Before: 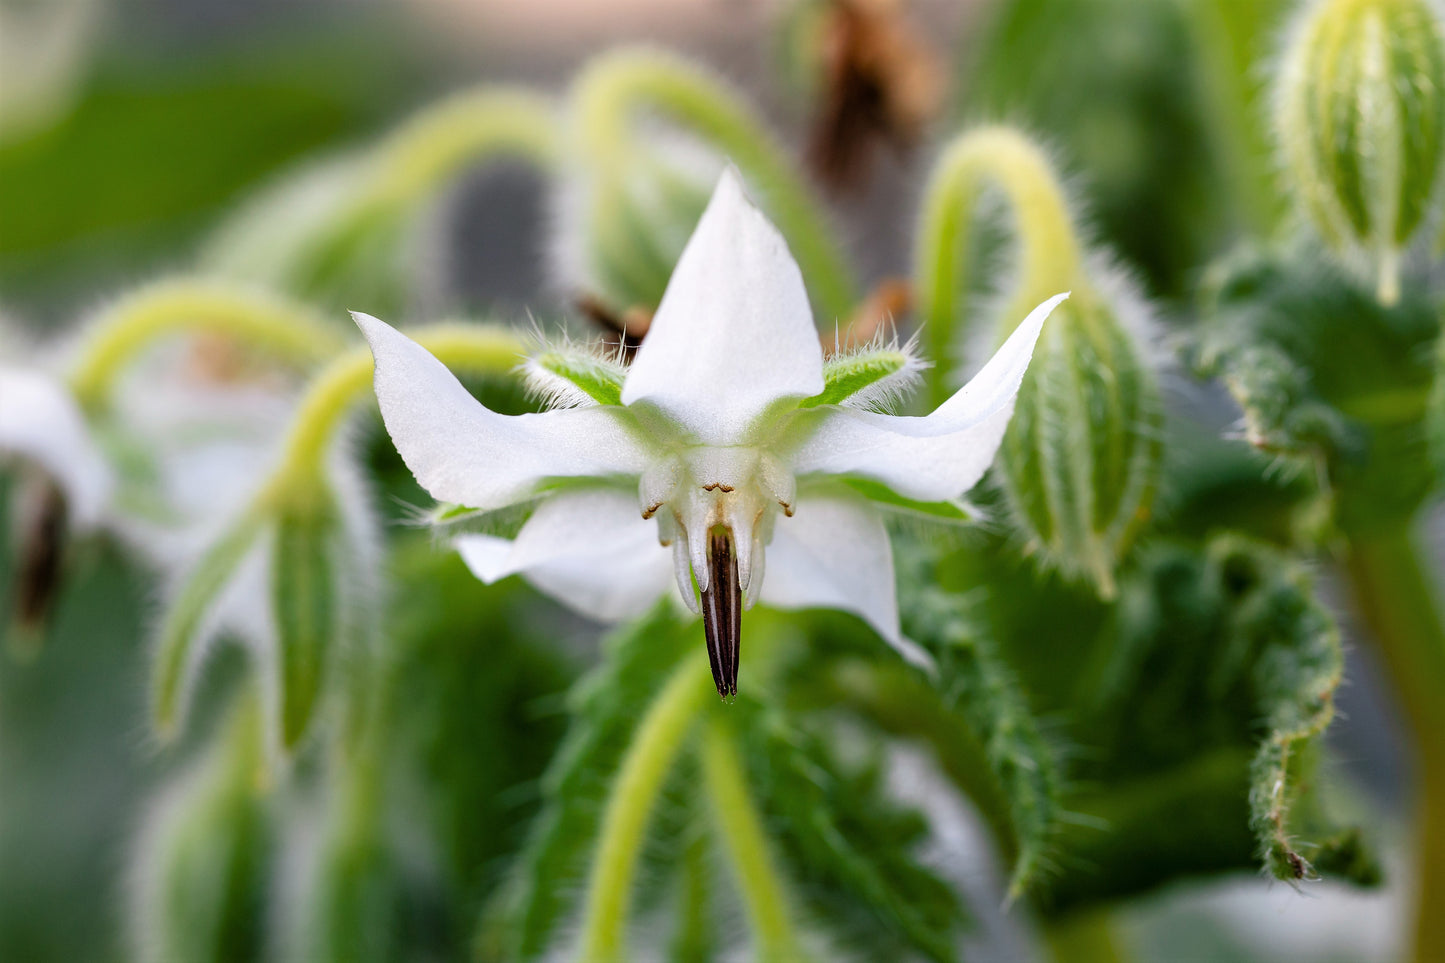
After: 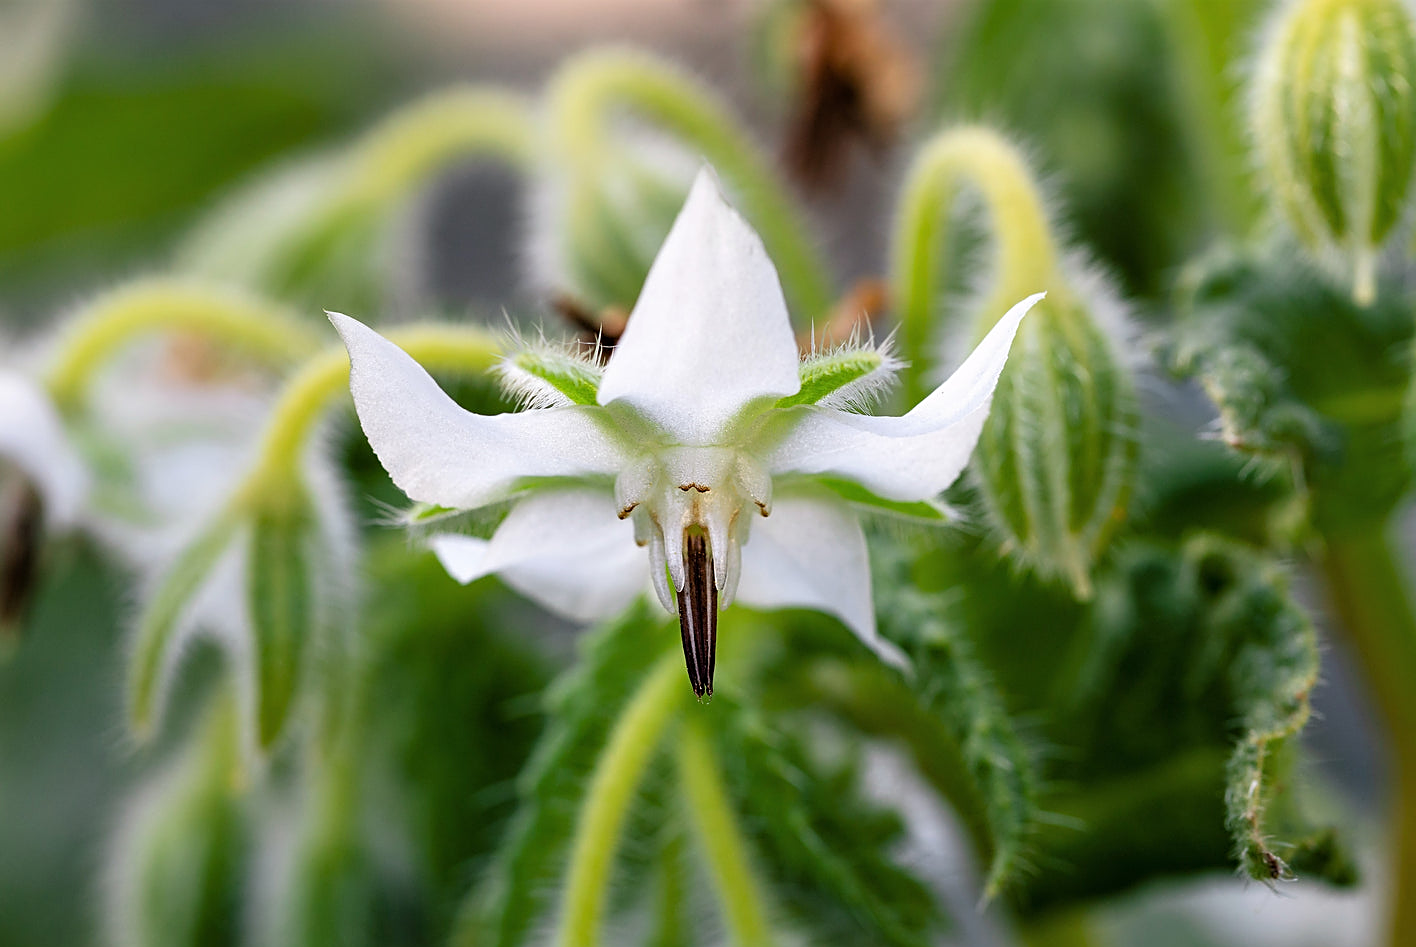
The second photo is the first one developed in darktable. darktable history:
crop: left 1.669%, right 0.288%, bottom 1.604%
sharpen: on, module defaults
